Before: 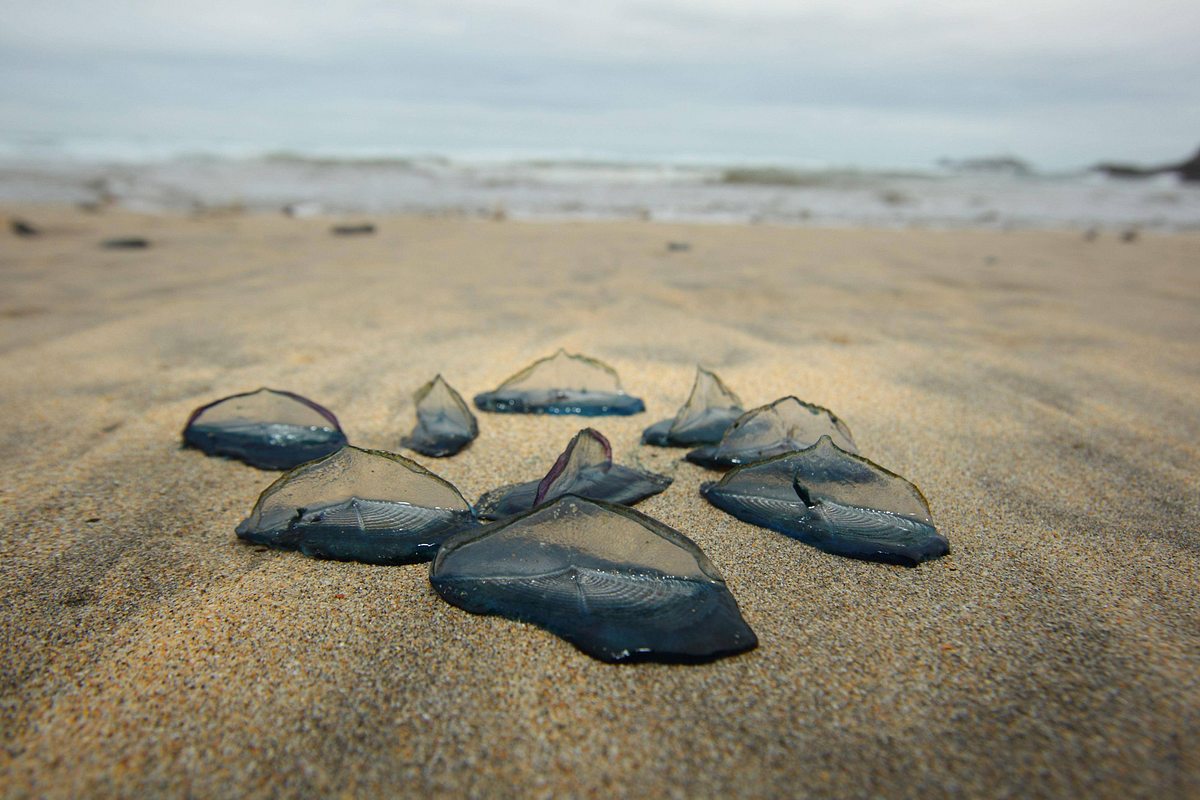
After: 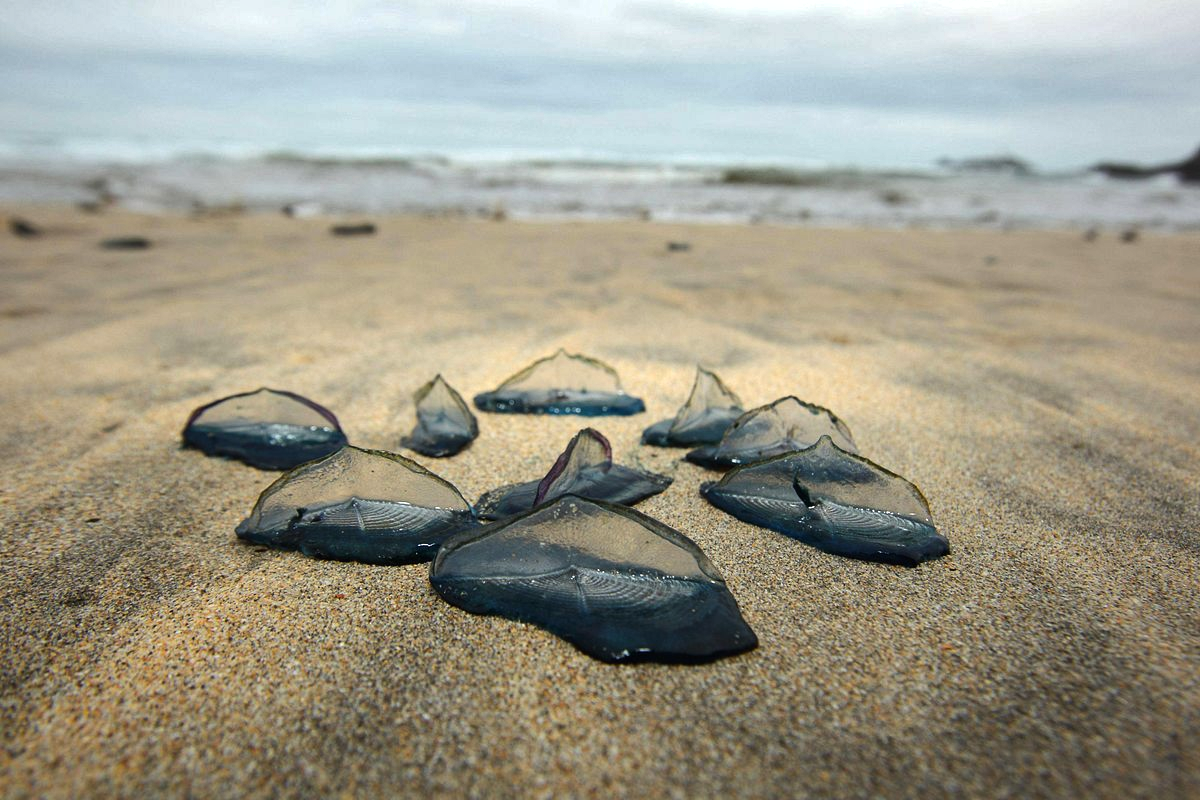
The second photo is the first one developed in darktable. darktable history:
tone equalizer: -8 EV -0.417 EV, -7 EV -0.389 EV, -6 EV -0.333 EV, -5 EV -0.222 EV, -3 EV 0.222 EV, -2 EV 0.333 EV, -1 EV 0.389 EV, +0 EV 0.417 EV, edges refinement/feathering 500, mask exposure compensation -1.57 EV, preserve details no
shadows and highlights: white point adjustment 1, soften with gaussian
